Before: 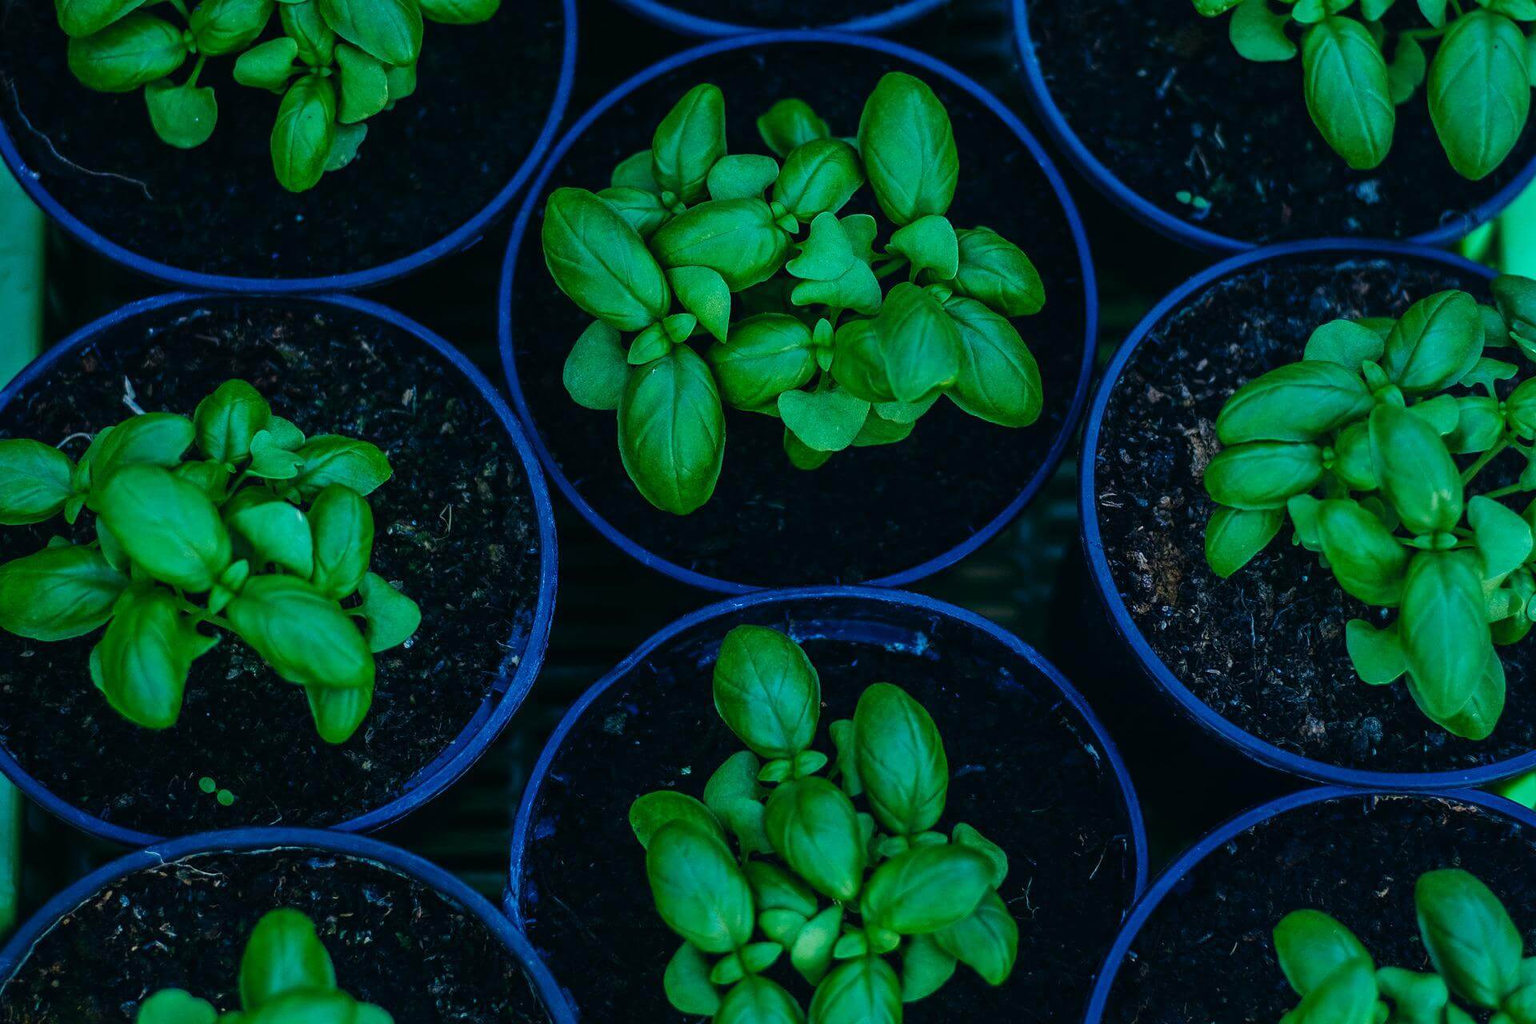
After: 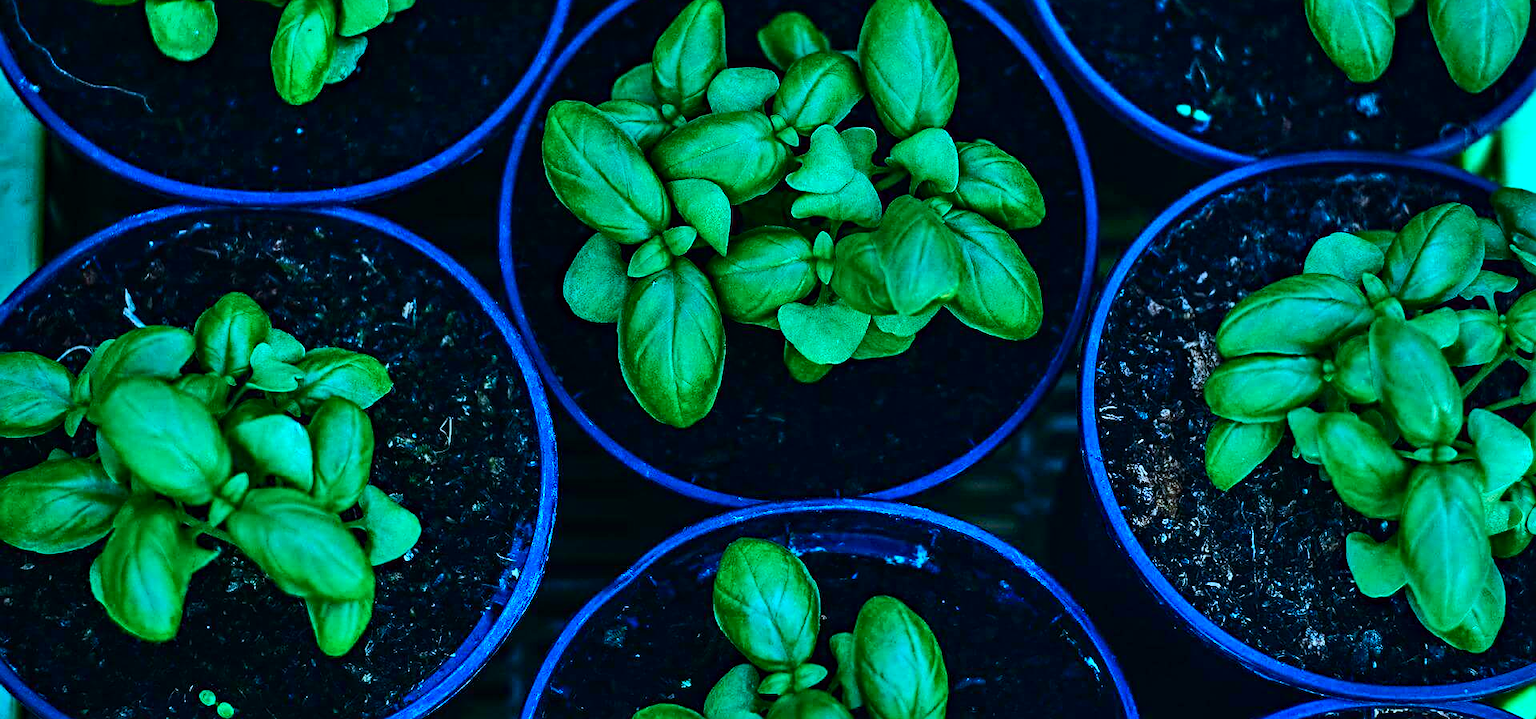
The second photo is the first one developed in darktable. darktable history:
sharpen: on, module defaults
color correction: highlights a* -9.33, highlights b* -23.01
exposure: exposure 0.377 EV, compensate highlight preservation false
crop and rotate: top 8.56%, bottom 21.137%
haze removal: strength 0.288, distance 0.256, compatibility mode true, adaptive false
contrast brightness saturation: contrast 0.223
shadows and highlights: soften with gaussian
tone equalizer: on, module defaults
